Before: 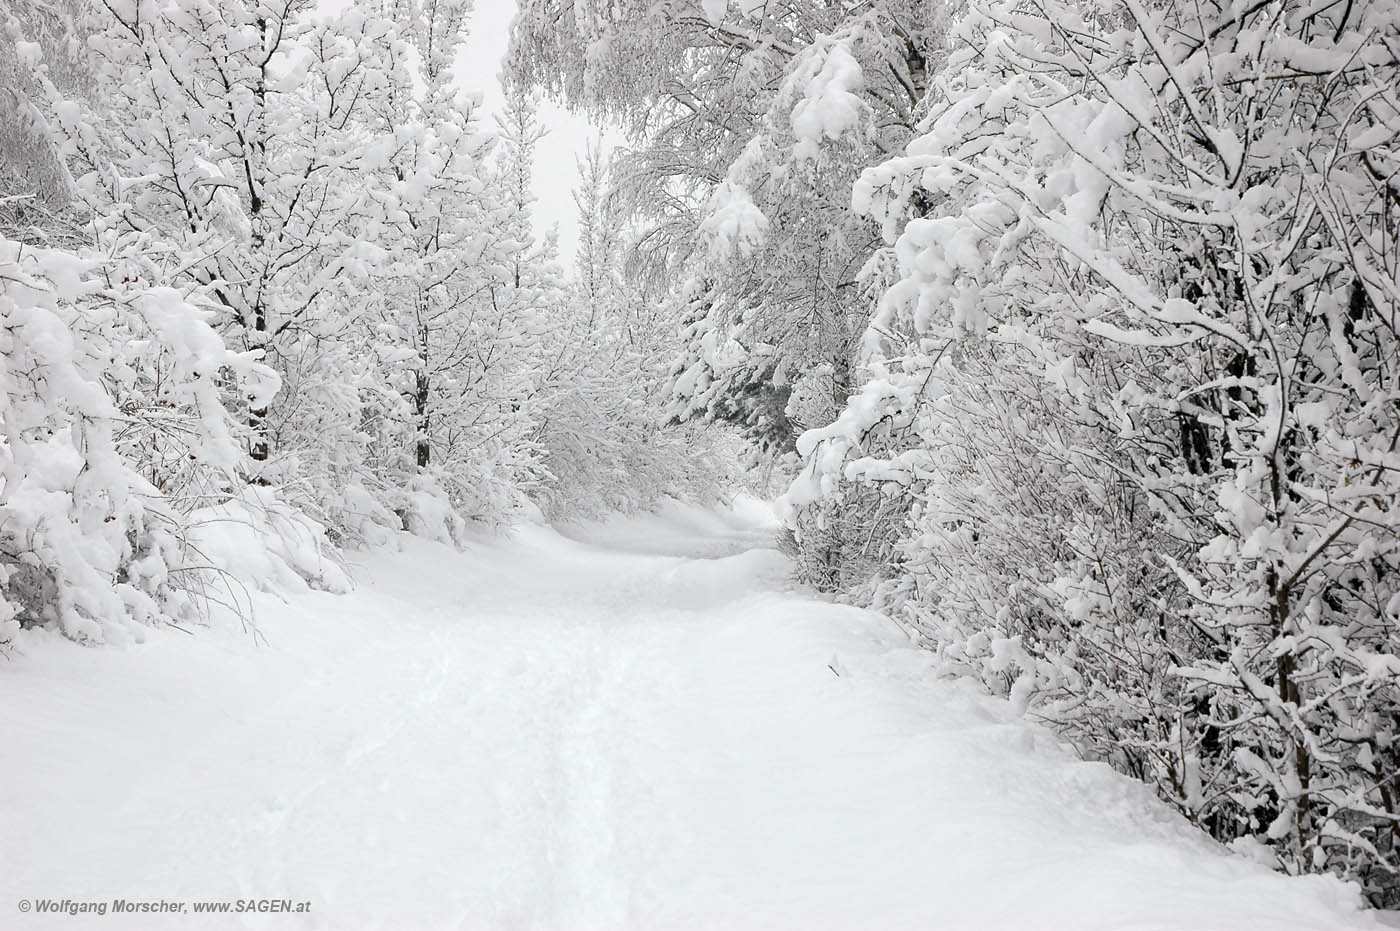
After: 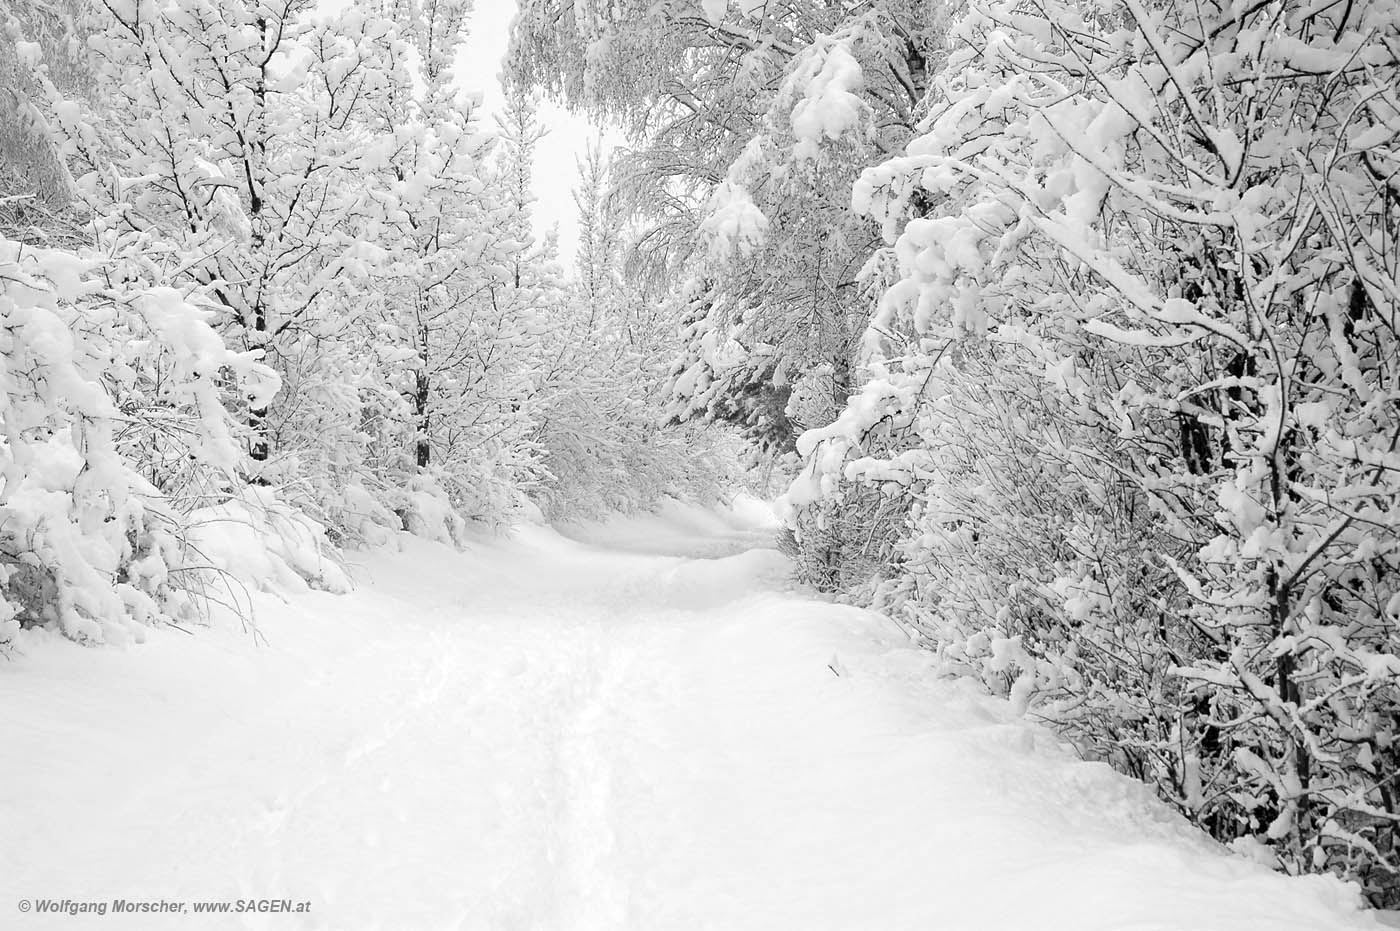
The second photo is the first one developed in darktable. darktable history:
monochrome: a -4.13, b 5.16, size 1
color balance rgb: linear chroma grading › global chroma 8.12%, perceptual saturation grading › global saturation 9.07%, perceptual saturation grading › highlights -13.84%, perceptual saturation grading › mid-tones 14.88%, perceptual saturation grading › shadows 22.8%, perceptual brilliance grading › highlights 2.61%, global vibrance 12.07%
color correction: saturation 0.57
